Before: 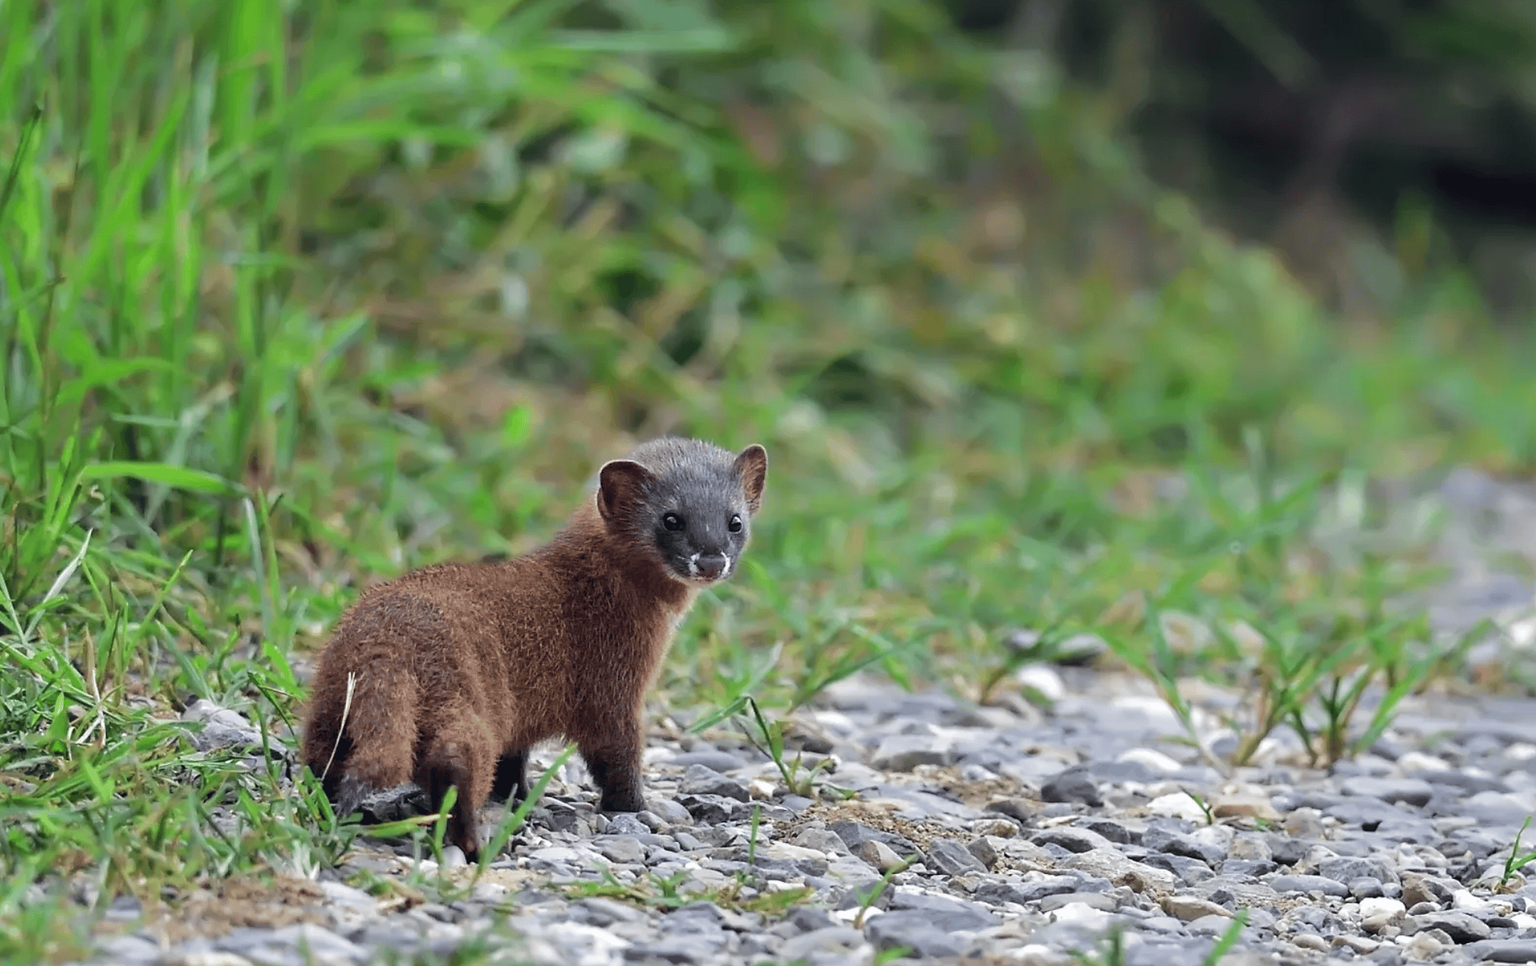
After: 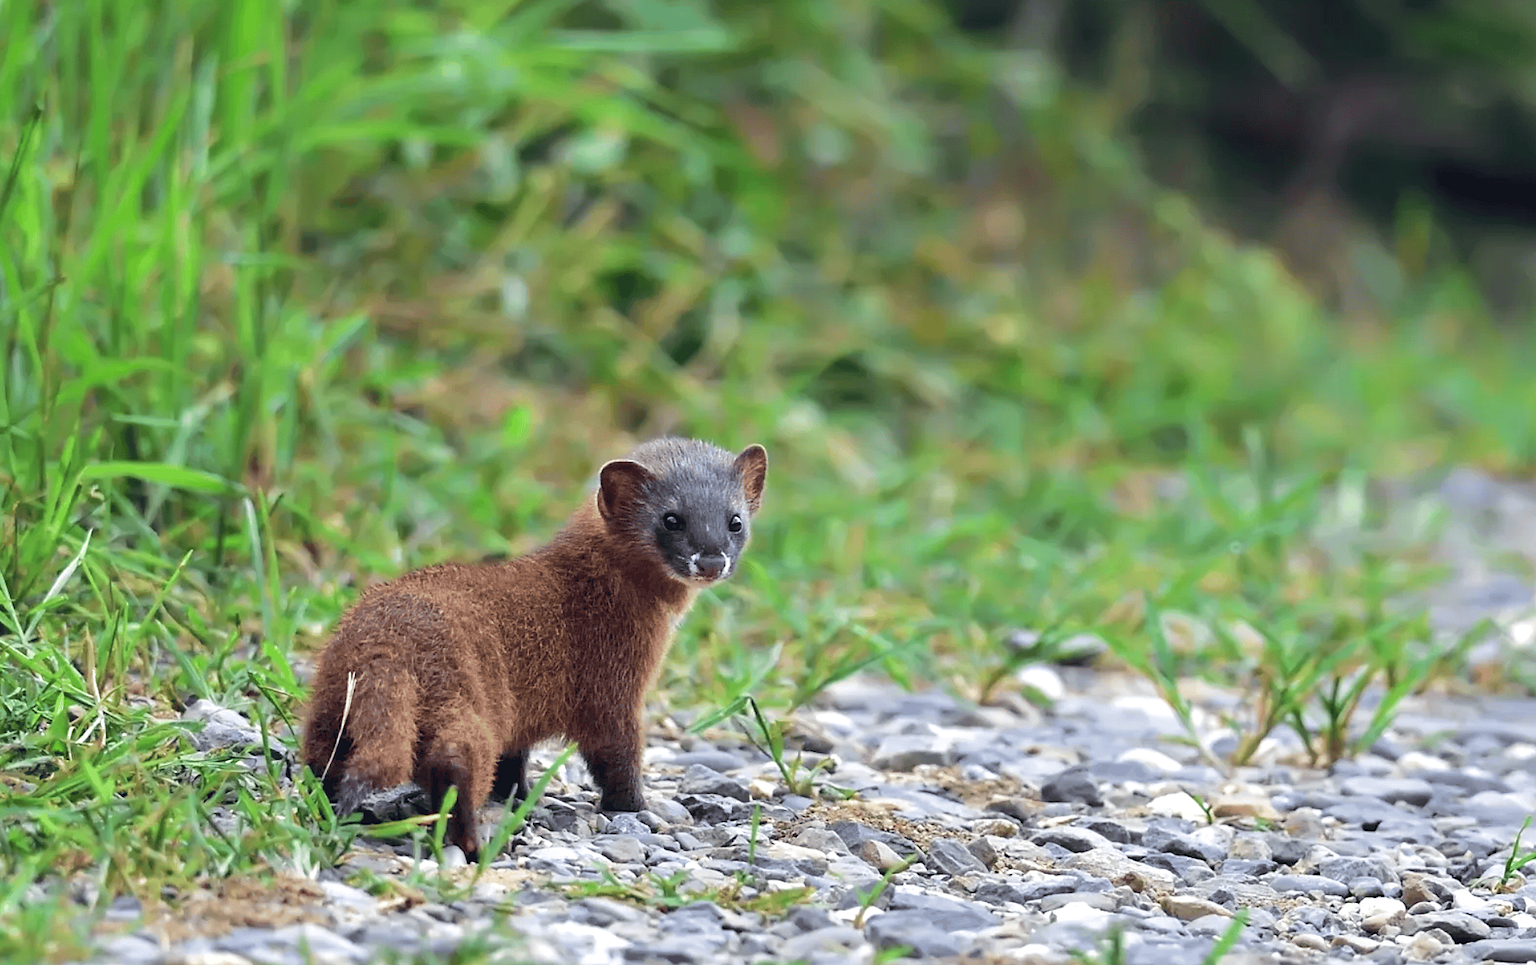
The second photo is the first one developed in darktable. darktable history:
exposure: black level correction 0, exposure 0.302 EV, compensate exposure bias true, compensate highlight preservation false
velvia: on, module defaults
